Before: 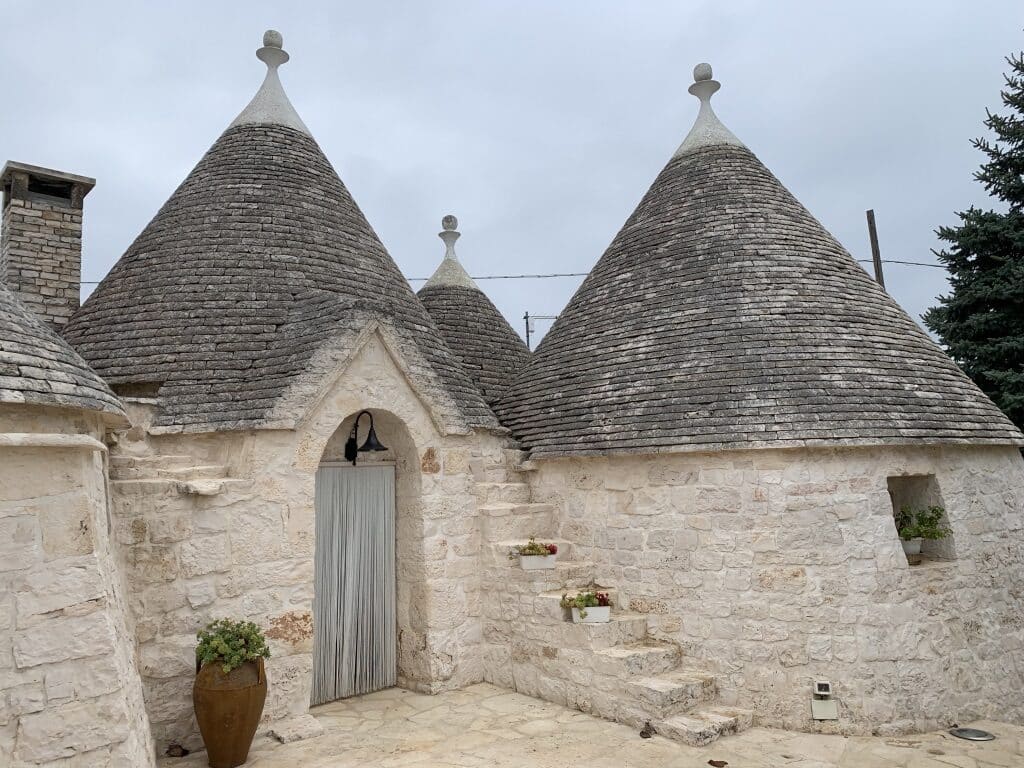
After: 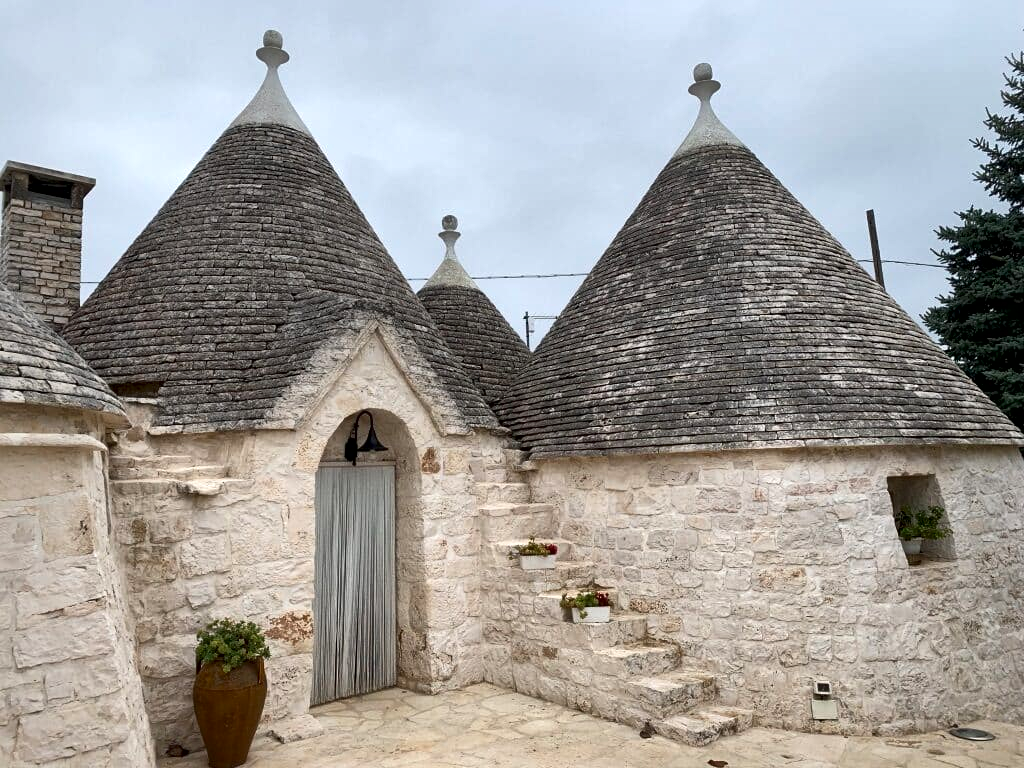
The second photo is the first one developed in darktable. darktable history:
local contrast: mode bilateral grid, contrast 70, coarseness 74, detail 180%, midtone range 0.2
